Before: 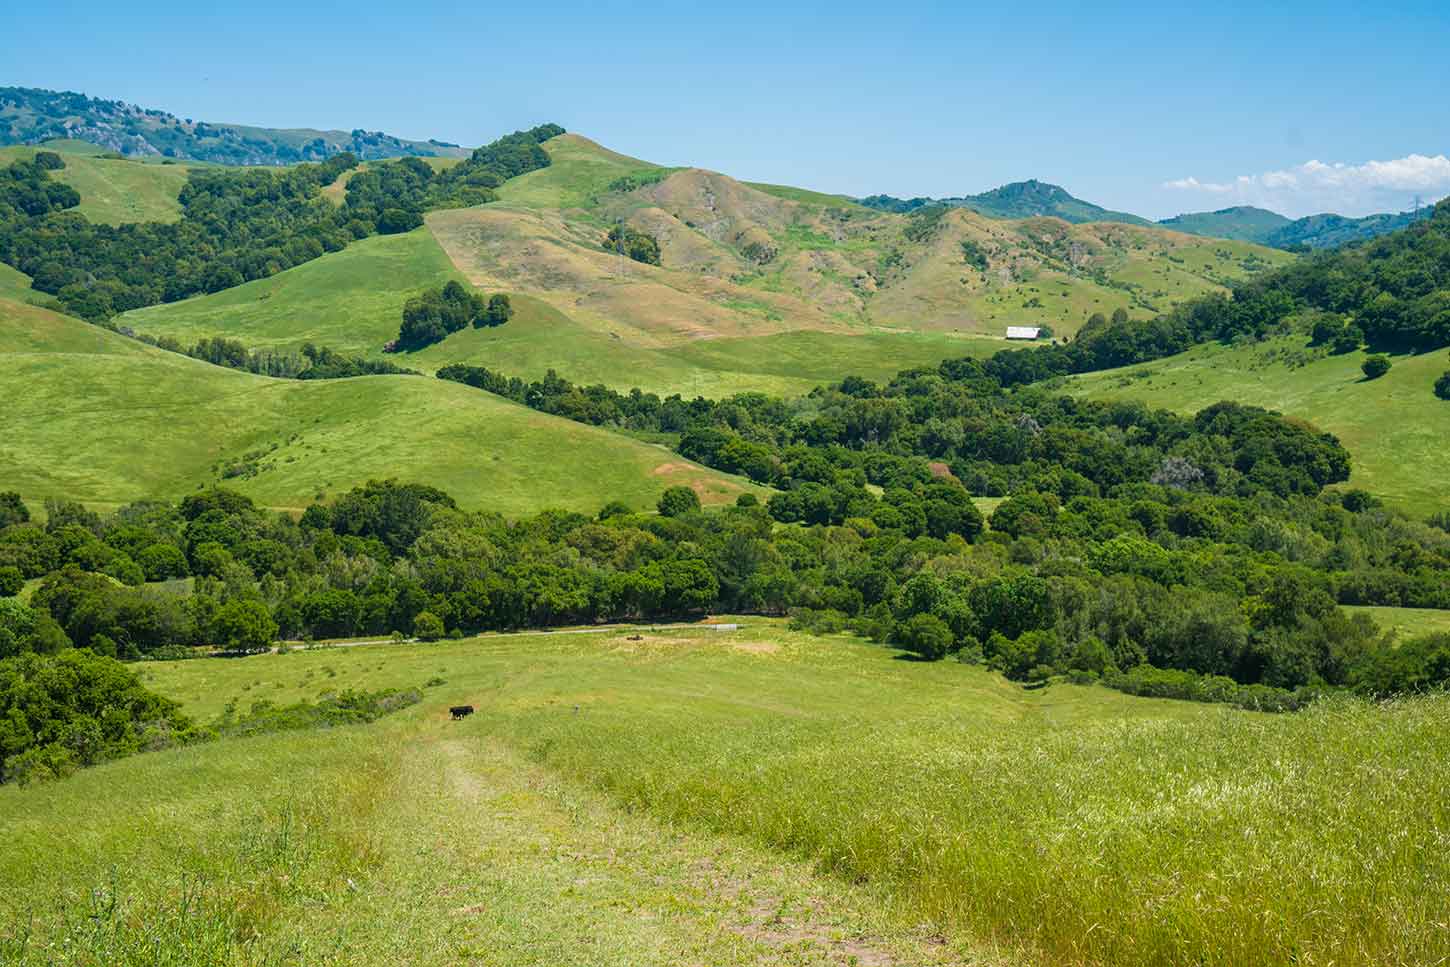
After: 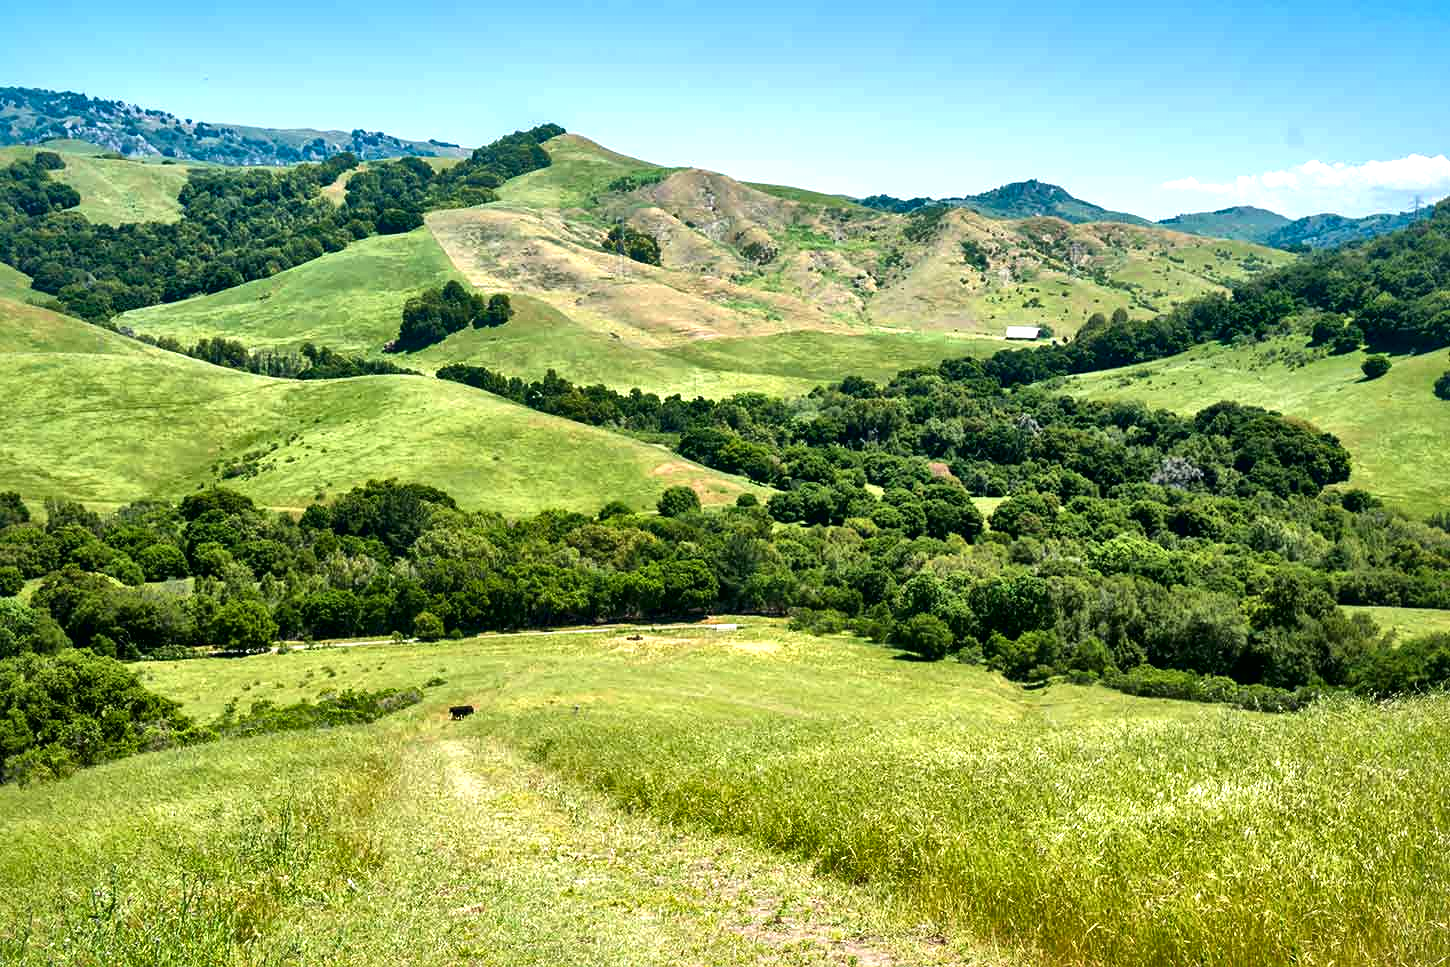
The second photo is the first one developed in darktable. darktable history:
local contrast: mode bilateral grid, contrast 44, coarseness 69, detail 214%, midtone range 0.2
exposure: black level correction 0, exposure 0.5 EV, compensate exposure bias true, compensate highlight preservation false
